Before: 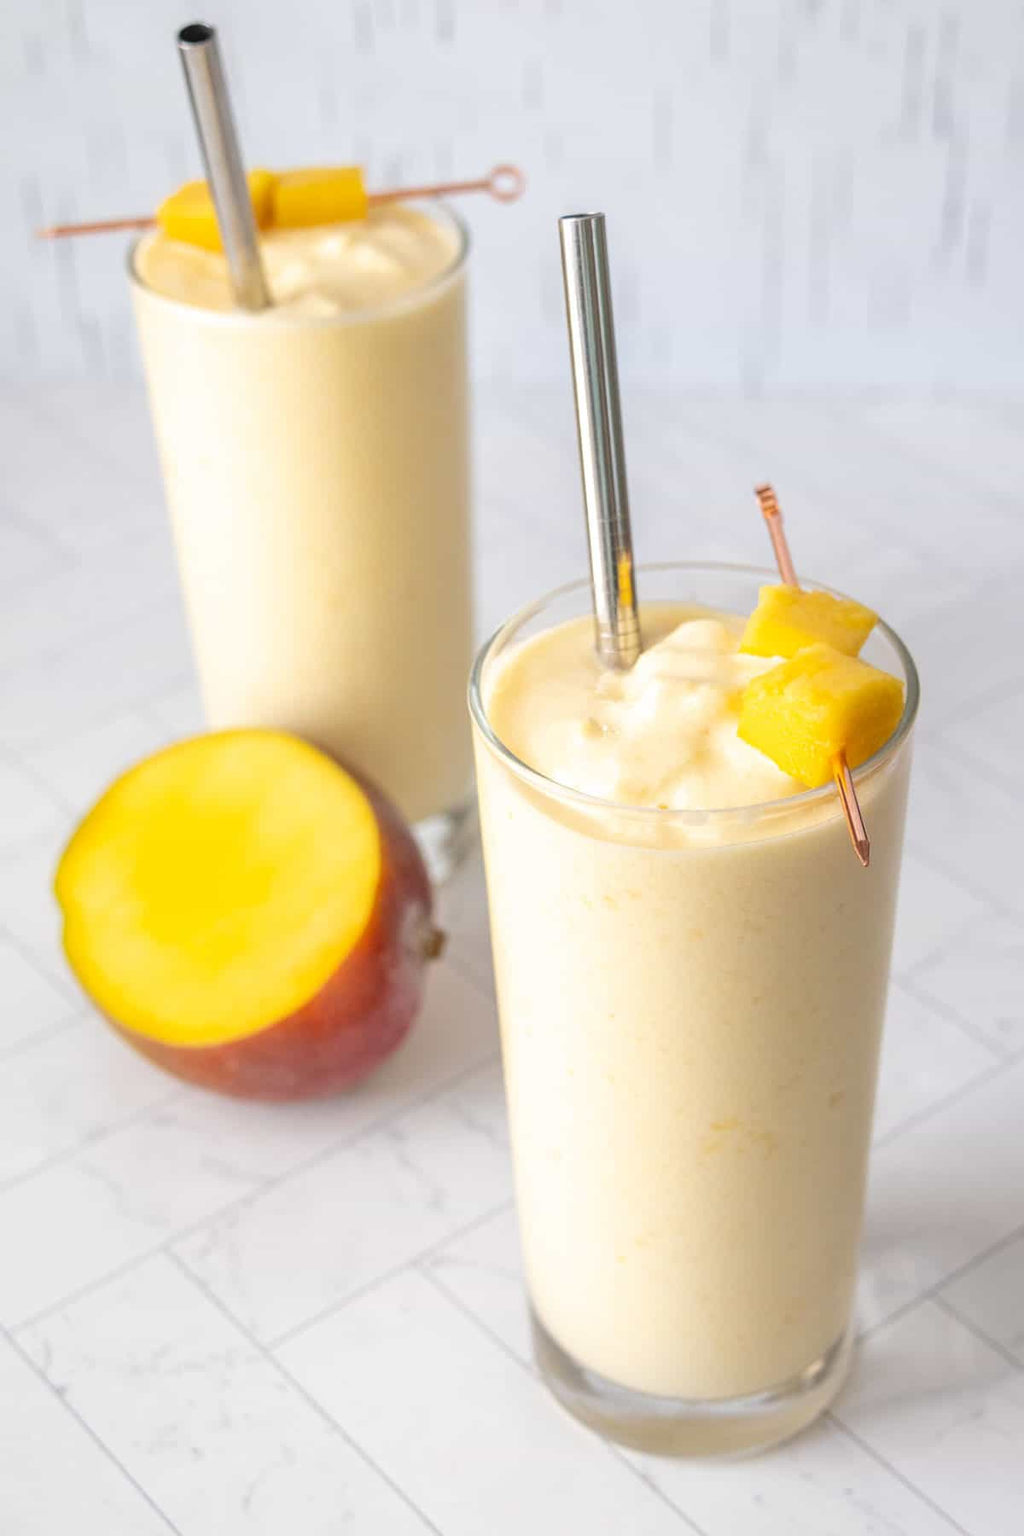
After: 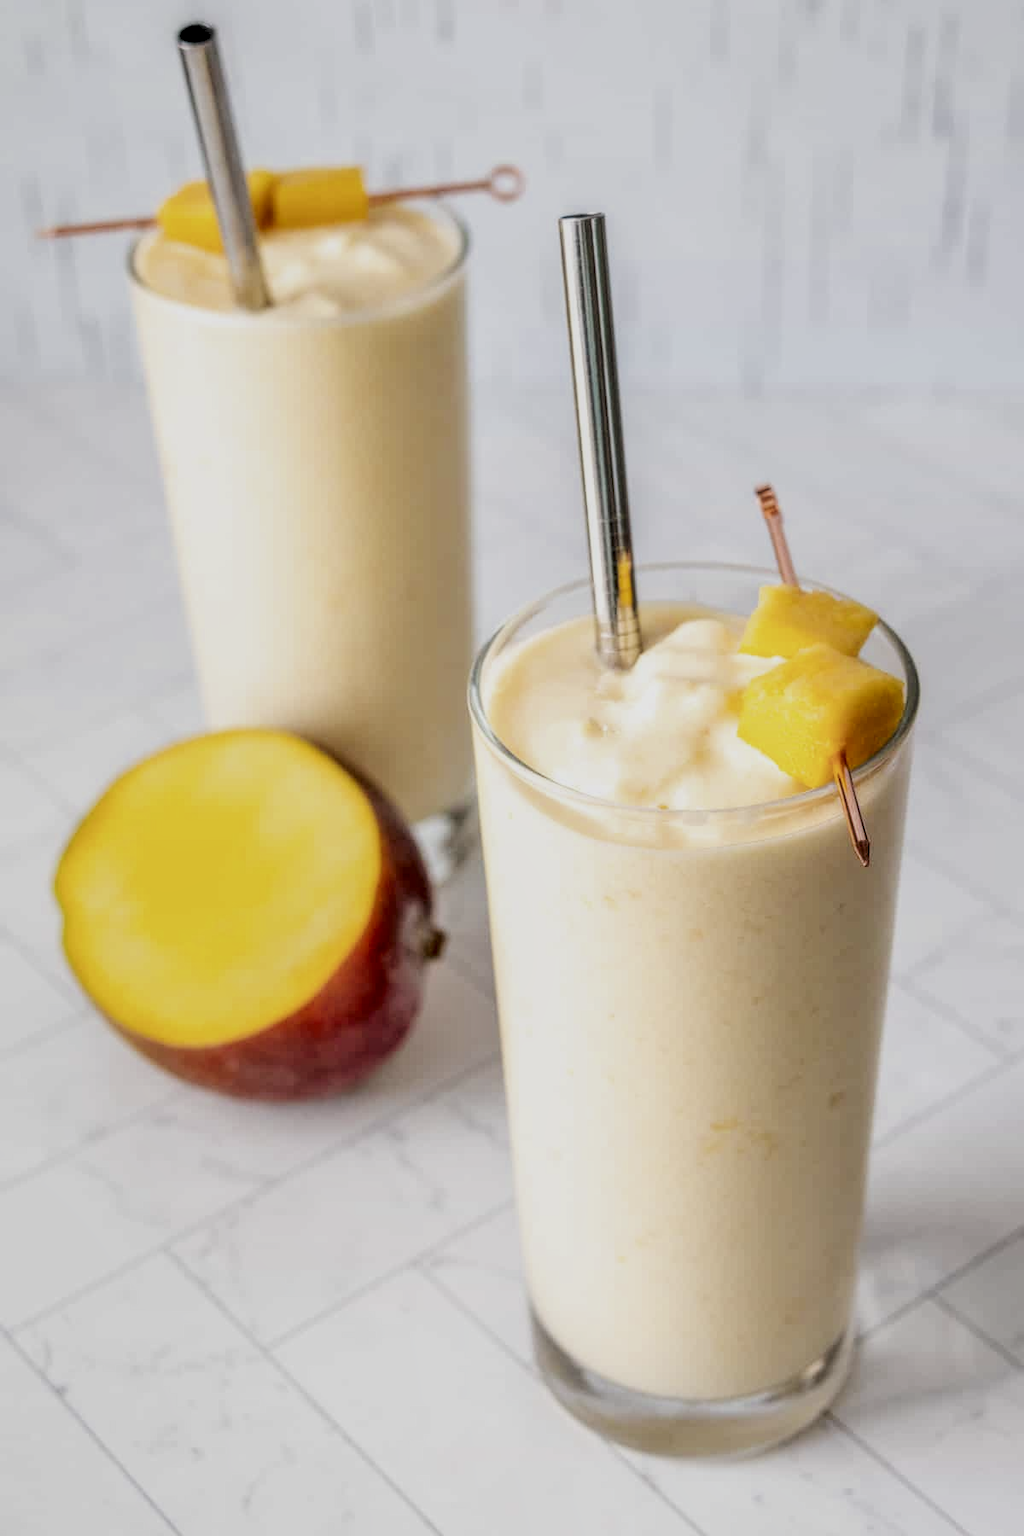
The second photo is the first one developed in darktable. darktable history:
filmic rgb: black relative exposure -9.22 EV, white relative exposure 6.77 EV, hardness 3.07, contrast 1.05
soften: size 10%, saturation 50%, brightness 0.2 EV, mix 10%
local contrast: highlights 19%, detail 186%
contrast equalizer: octaves 7, y [[0.6 ×6], [0.55 ×6], [0 ×6], [0 ×6], [0 ×6]], mix 0.29
color balance rgb: global vibrance 0.5%
